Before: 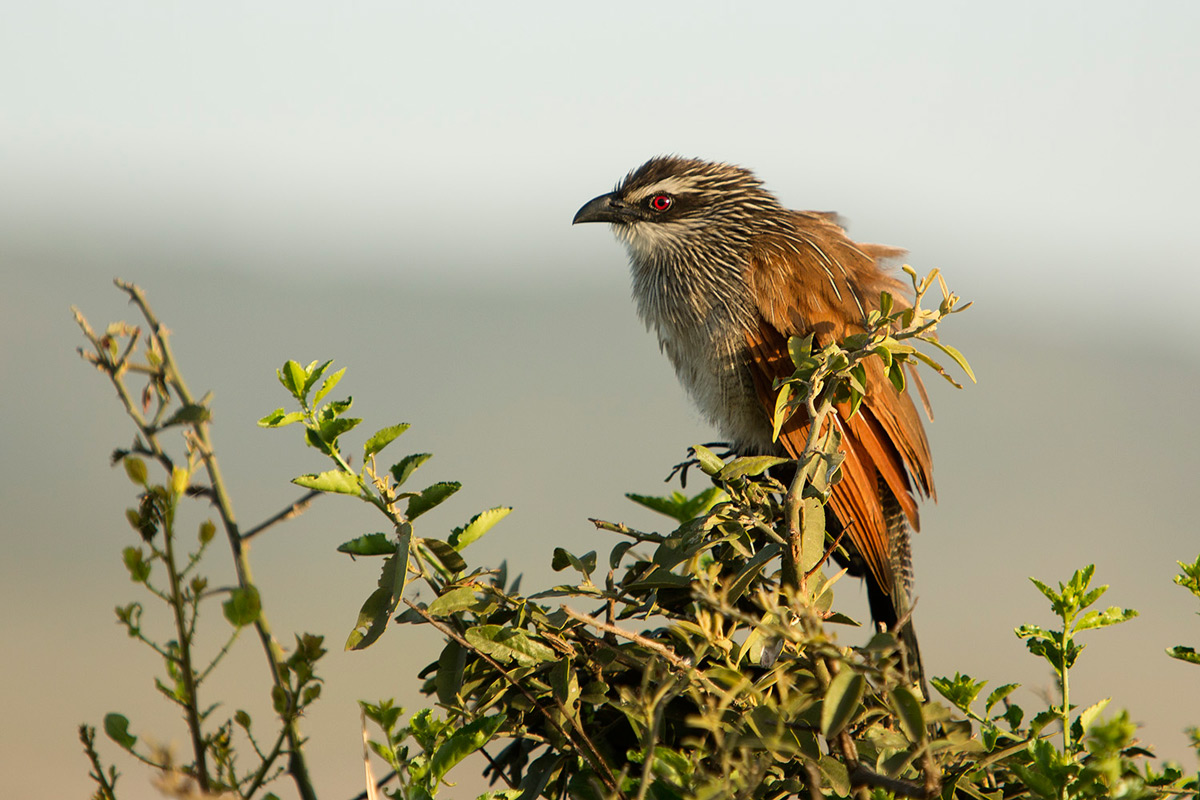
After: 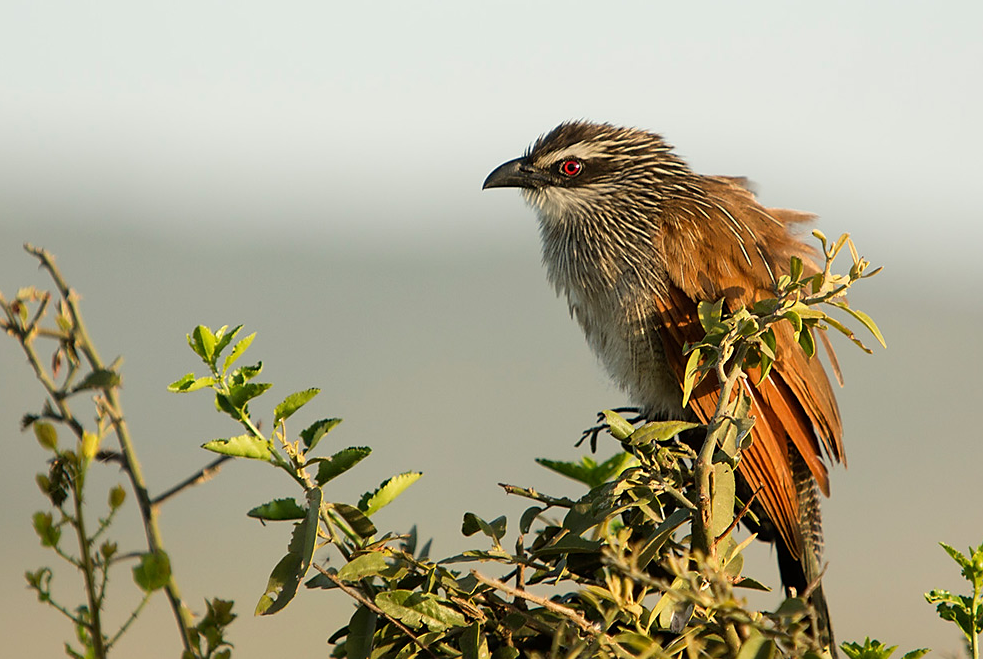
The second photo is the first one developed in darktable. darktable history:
crop and rotate: left 7.512%, top 4.415%, right 10.564%, bottom 13.092%
sharpen: radius 1.607, amount 0.359, threshold 1.688
